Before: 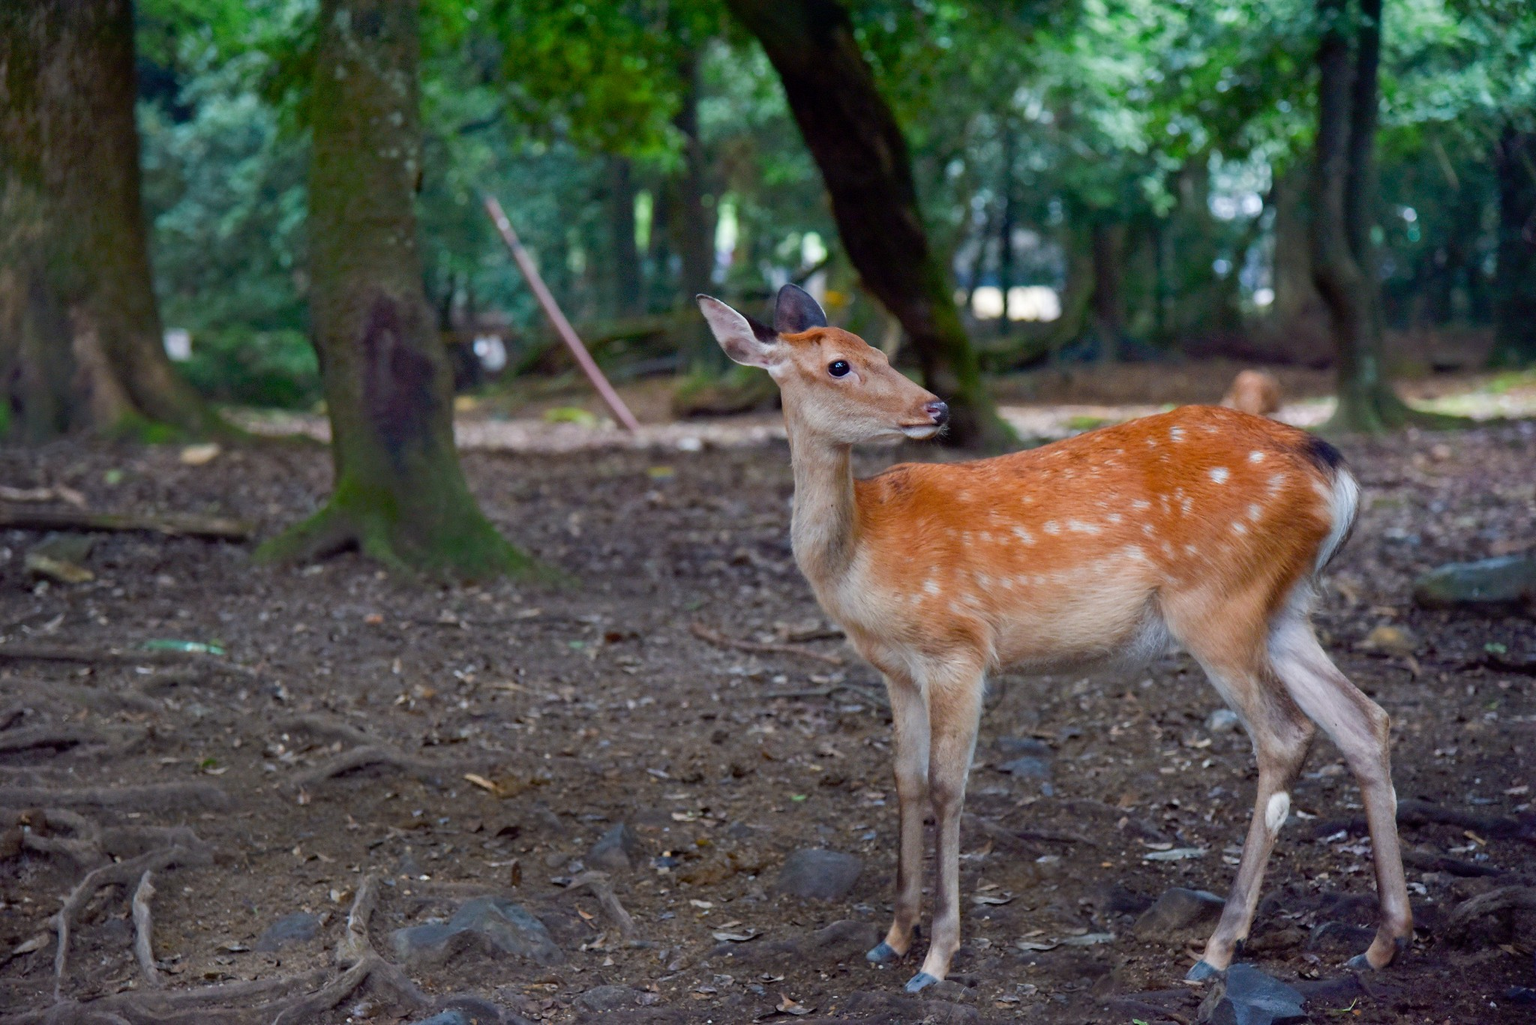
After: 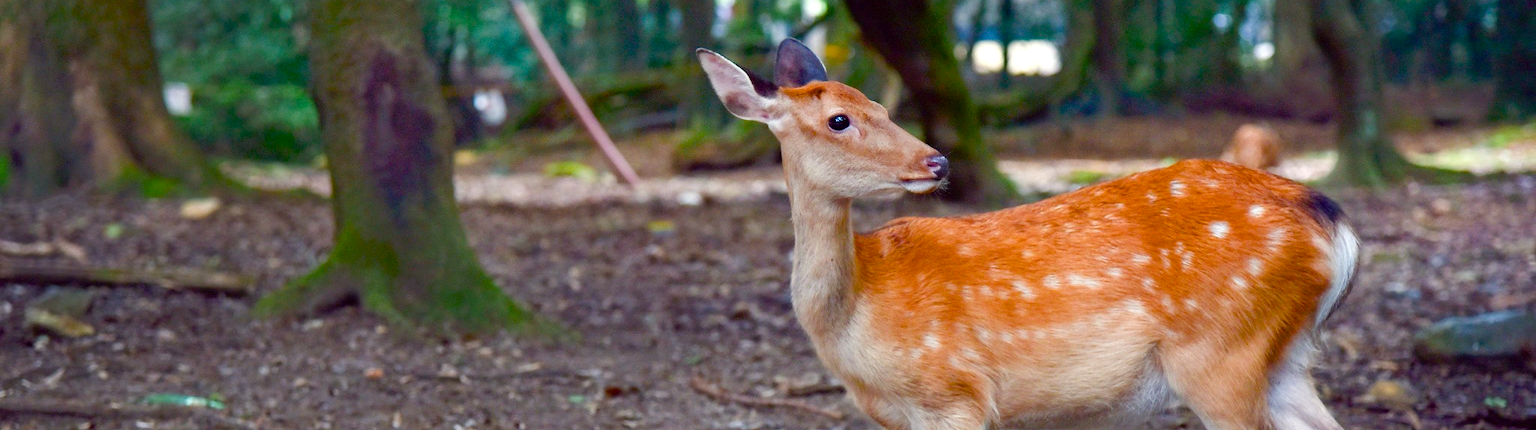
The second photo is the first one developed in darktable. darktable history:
color balance rgb: perceptual saturation grading › global saturation 0.205%, perceptual saturation grading › mid-tones 6.082%, perceptual saturation grading › shadows 71.473%
color correction: highlights a* -0.911, highlights b* 4.67, shadows a* 3.54
exposure: exposure 0.404 EV, compensate highlight preservation false
crop and rotate: top 24.042%, bottom 33.942%
